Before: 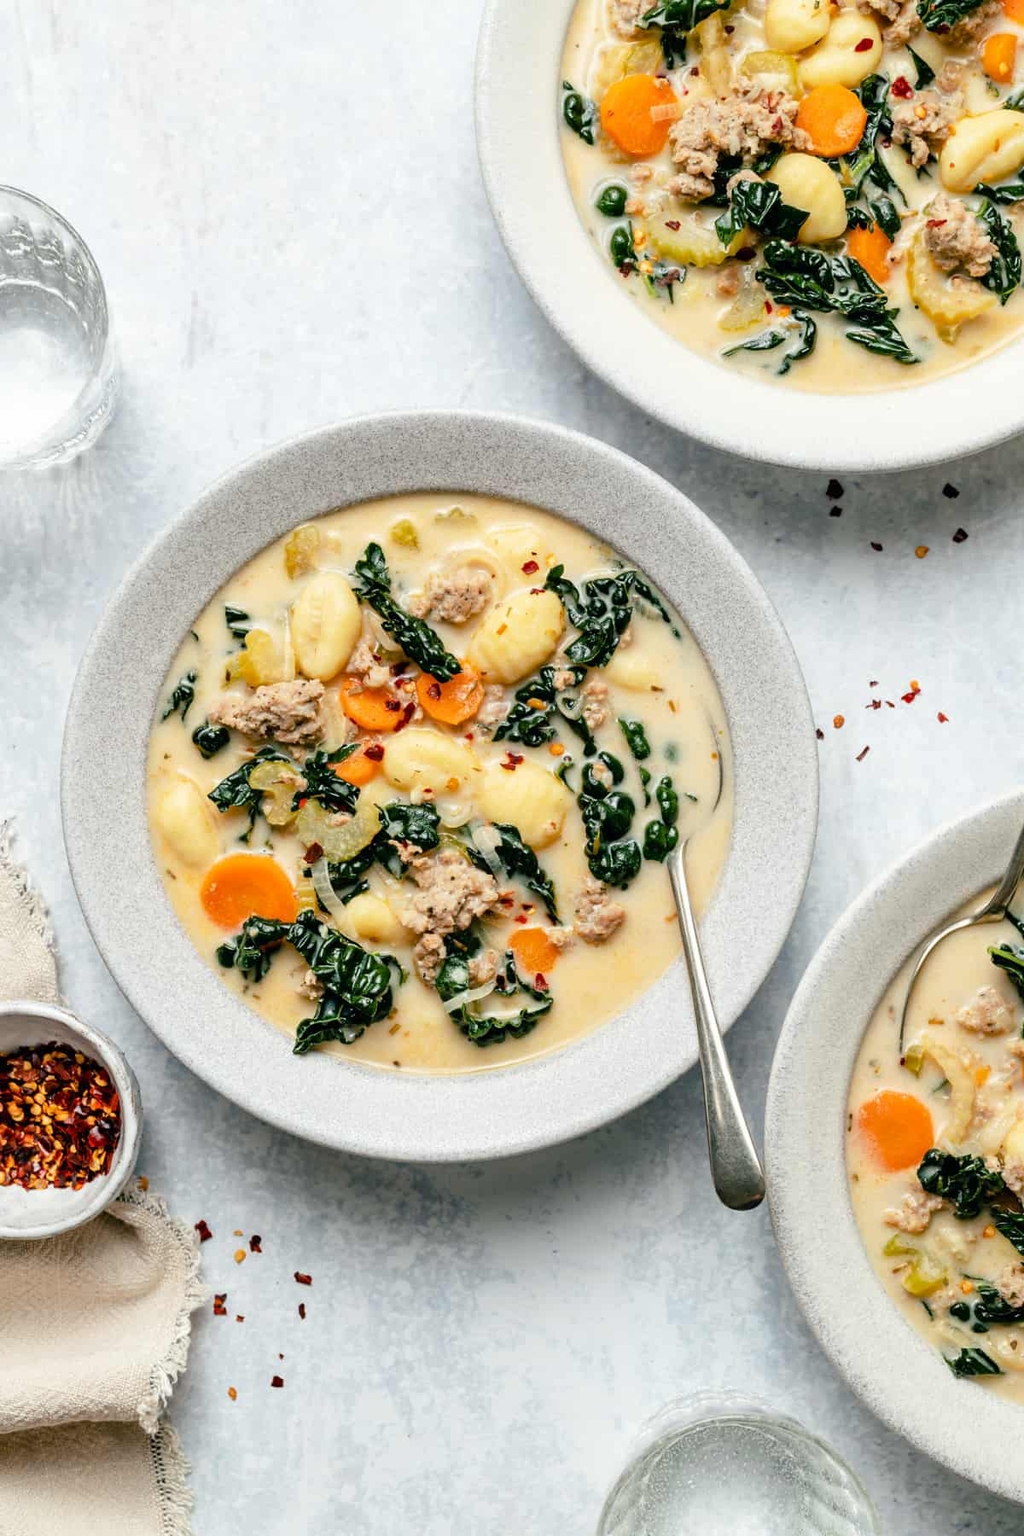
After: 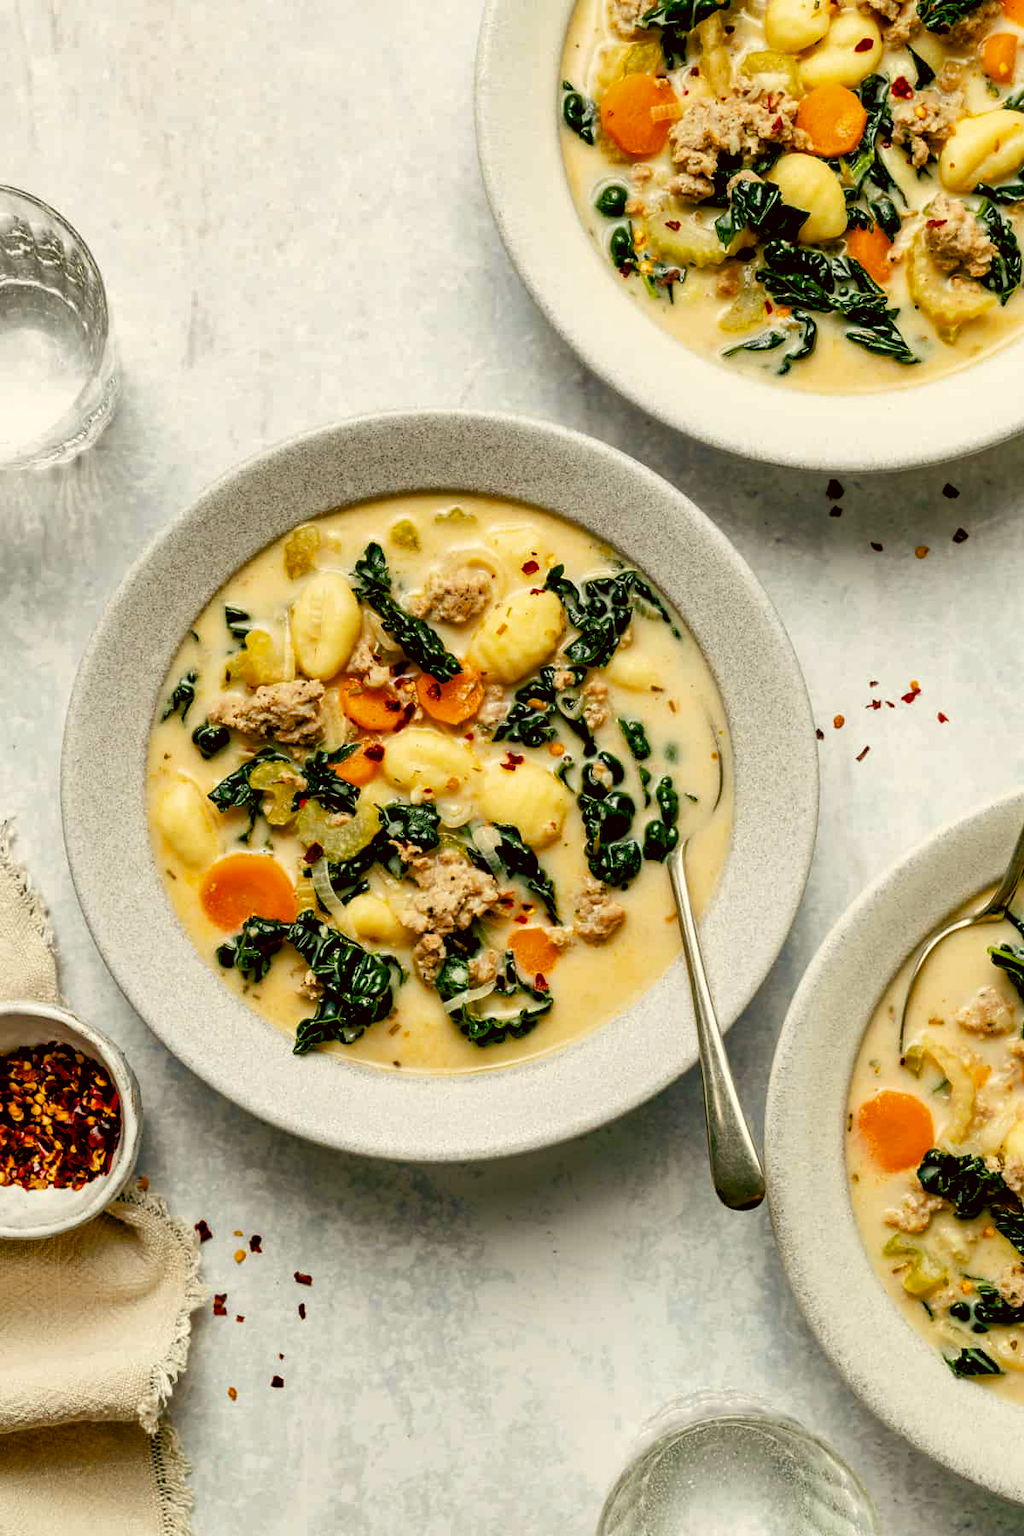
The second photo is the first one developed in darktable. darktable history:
color balance rgb: shadows lift › chroma 3%, shadows lift › hue 280.8°, power › hue 330°, highlights gain › chroma 3%, highlights gain › hue 75.6°, global offset › luminance -1%, perceptual saturation grading › global saturation 20%, perceptual saturation grading › highlights -25%, perceptual saturation grading › shadows 50%, global vibrance 20%
color correction: highlights a* -1.43, highlights b* 10.12, shadows a* 0.395, shadows b* 19.35
white balance: red 0.984, blue 1.059
tone equalizer: on, module defaults
shadows and highlights: radius 337.17, shadows 29.01, soften with gaussian
